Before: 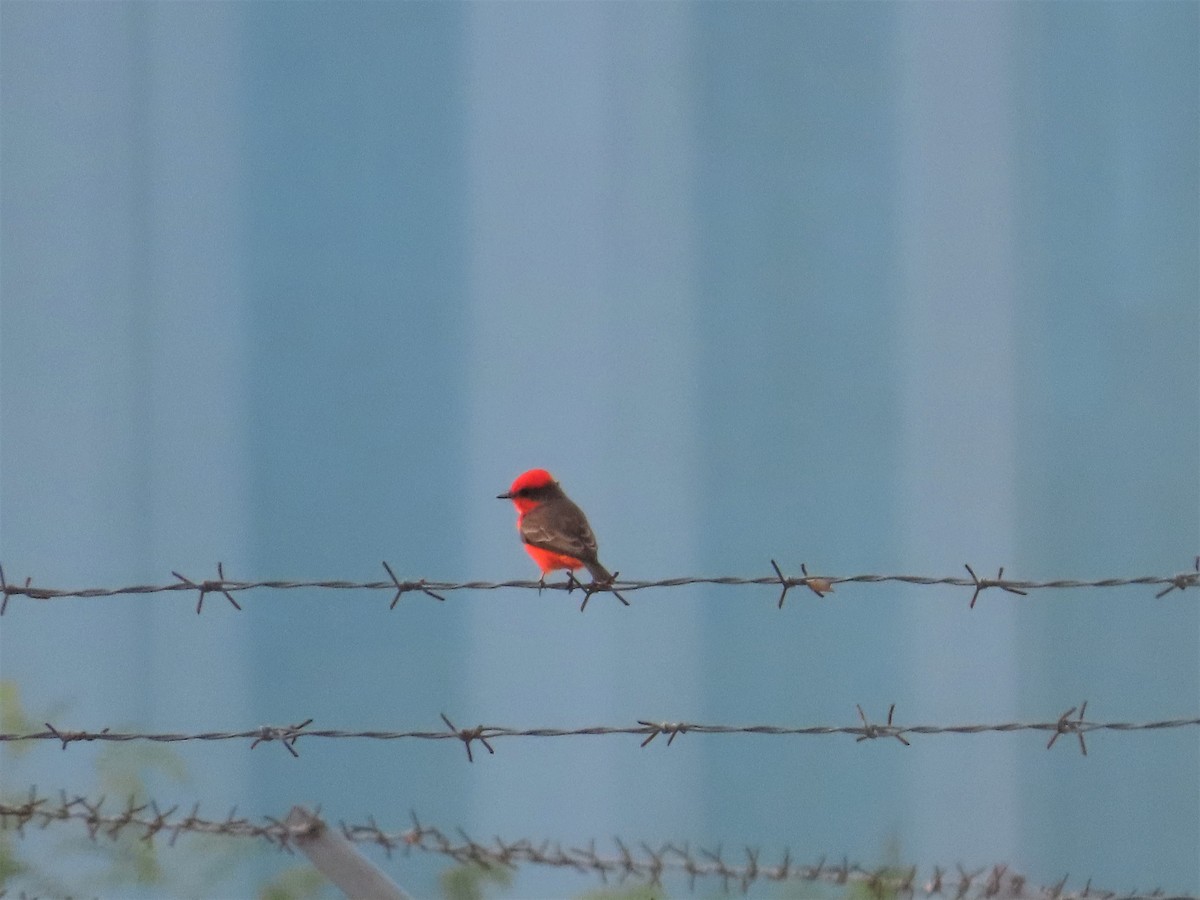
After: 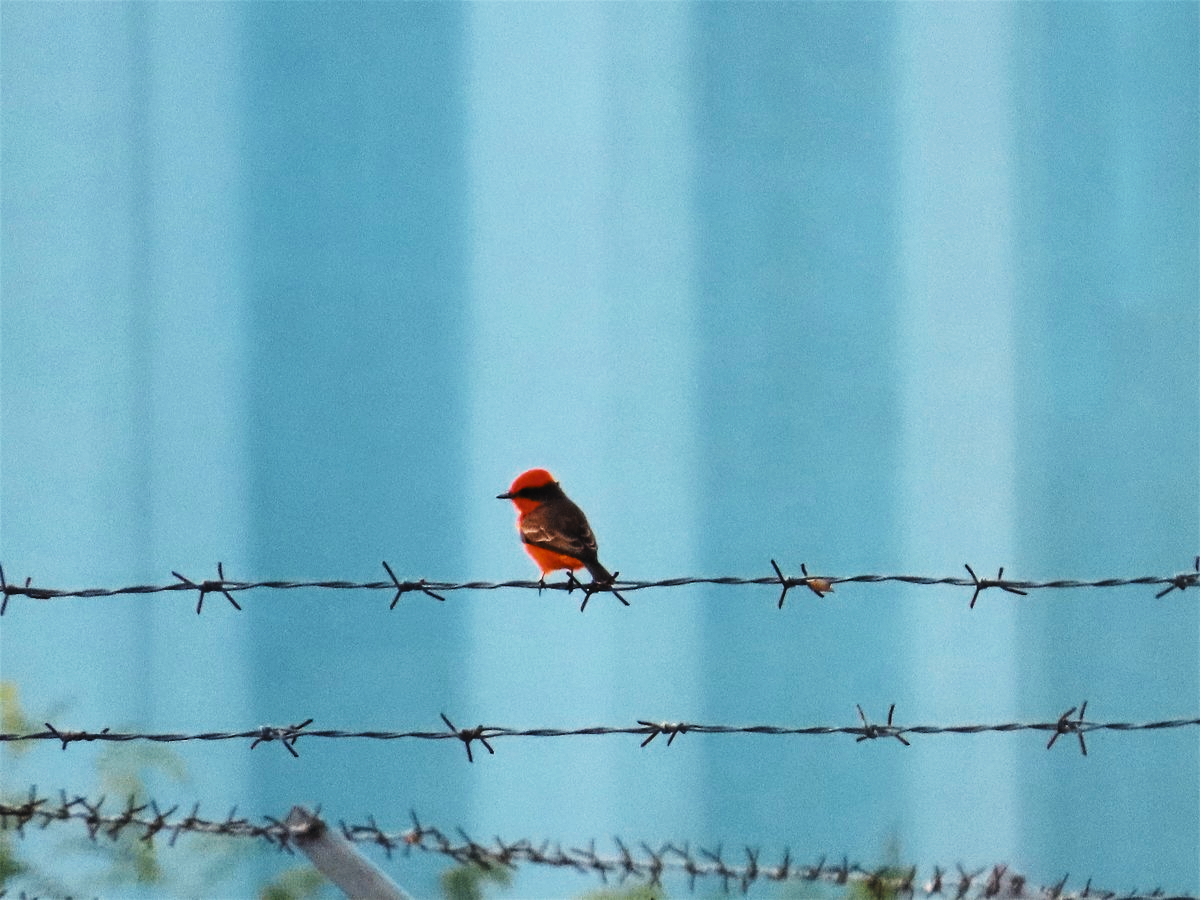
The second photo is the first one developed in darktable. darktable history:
tone curve: curves: ch0 [(0, 0) (0.003, 0.001) (0.011, 0.005) (0.025, 0.009) (0.044, 0.014) (0.069, 0.018) (0.1, 0.025) (0.136, 0.029) (0.177, 0.042) (0.224, 0.064) (0.277, 0.107) (0.335, 0.182) (0.399, 0.3) (0.468, 0.462) (0.543, 0.639) (0.623, 0.802) (0.709, 0.916) (0.801, 0.963) (0.898, 0.988) (1, 1)], preserve colors none
color look up table: target L [89.01, 67.59, 71.71, 59.64, 53.31, 79.69, 66.65, 65.51, 48.5, 45.43, 37.16, 24.43, 200, 71.17, 63.03, 59.89, 50.95, 43.11, 54.65, 40.39, 50.27, 44.08, 42.37, 36.54, 31.83, 16.16, 86.59, 78.48, 63.59, 61.99, 47.74, 49.48, 42.36, 37.75, 37.65, 35.29, 34.58, 26.55, 26.61, 32.35, 14.16, 2.615, 79.58, 52.1, 65.74, 50.32, 47.09, 40.74, 36.19], target a [-1.75, 0.204, 1.307, -12.45, -13.75, -20.56, -1.932, -16.2, -20.44, -13.08, -11.28, -17.39, 0, 7.876, 15.86, 5.568, 20.41, 31.91, 14.18, 27.25, 6.497, 28.93, 12.11, 18.29, 20.51, 3.518, 3.525, 8.84, 18.84, 16.12, 35.55, 30.34, 32.41, 29.23, -2.093, -2.819, -0.547, 27.97, 32.66, 0.182, 6.69, -1.681, -16.19, -12.45, -10.2, -10.64, -7.317, -9.657, -3.668], target b [25.28, 40.58, 32.19, 32.21, -9.564, -4.531, 40.34, 16.48, 19.9, -0.9, -1.308, 5.824, 0, 19.75, 2.245, 33.42, 27.63, -3.653, 6.799, 30.47, 26.19, 4.179, 27.24, 29.63, 38.42, 1.028, -0.101, -16.46, -17.89, -12.94, -22.44, -14.77, -22.18, -13.53, -15.41, -14.01, -16.6, -27.07, -33.33, -15.79, -8.989, -2.577, -19.54, -11.03, -14.08, -10.87, -12.24, -6.314, -13.13], num patches 49
